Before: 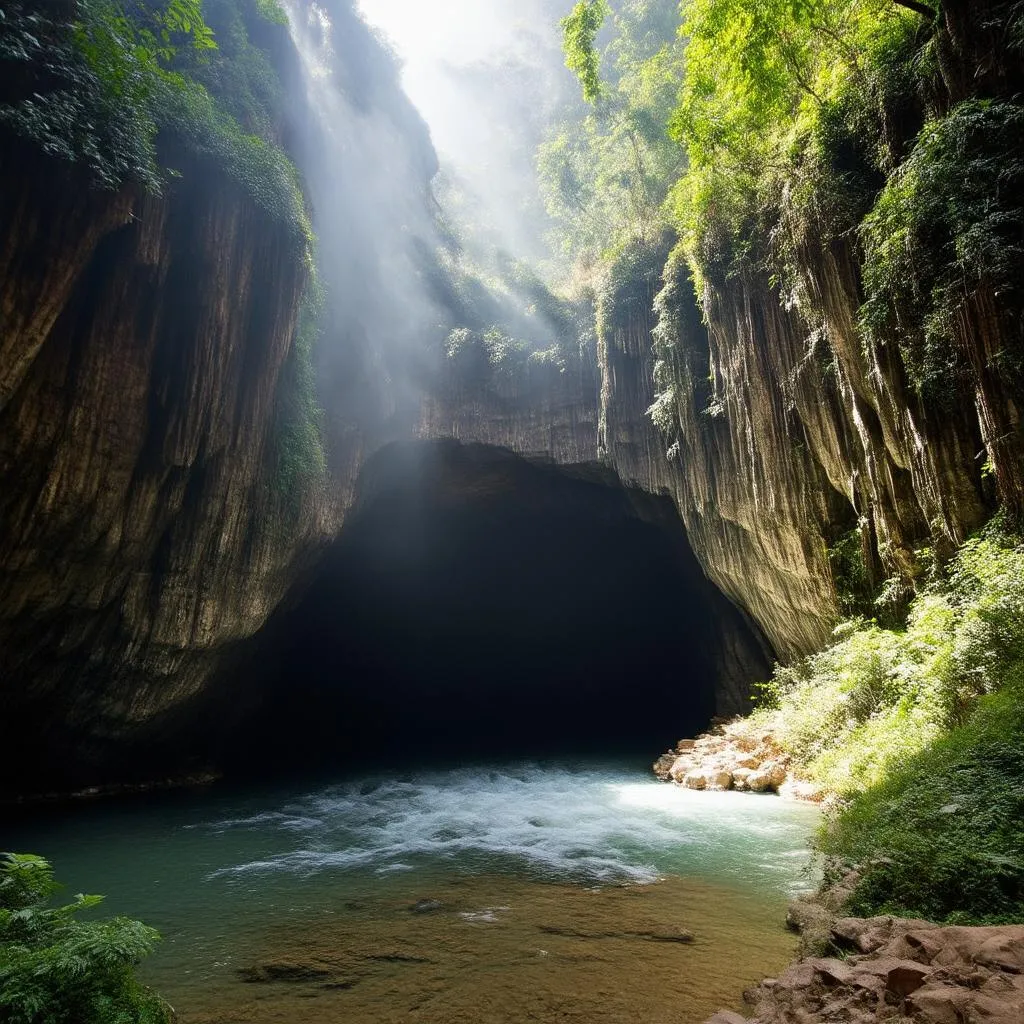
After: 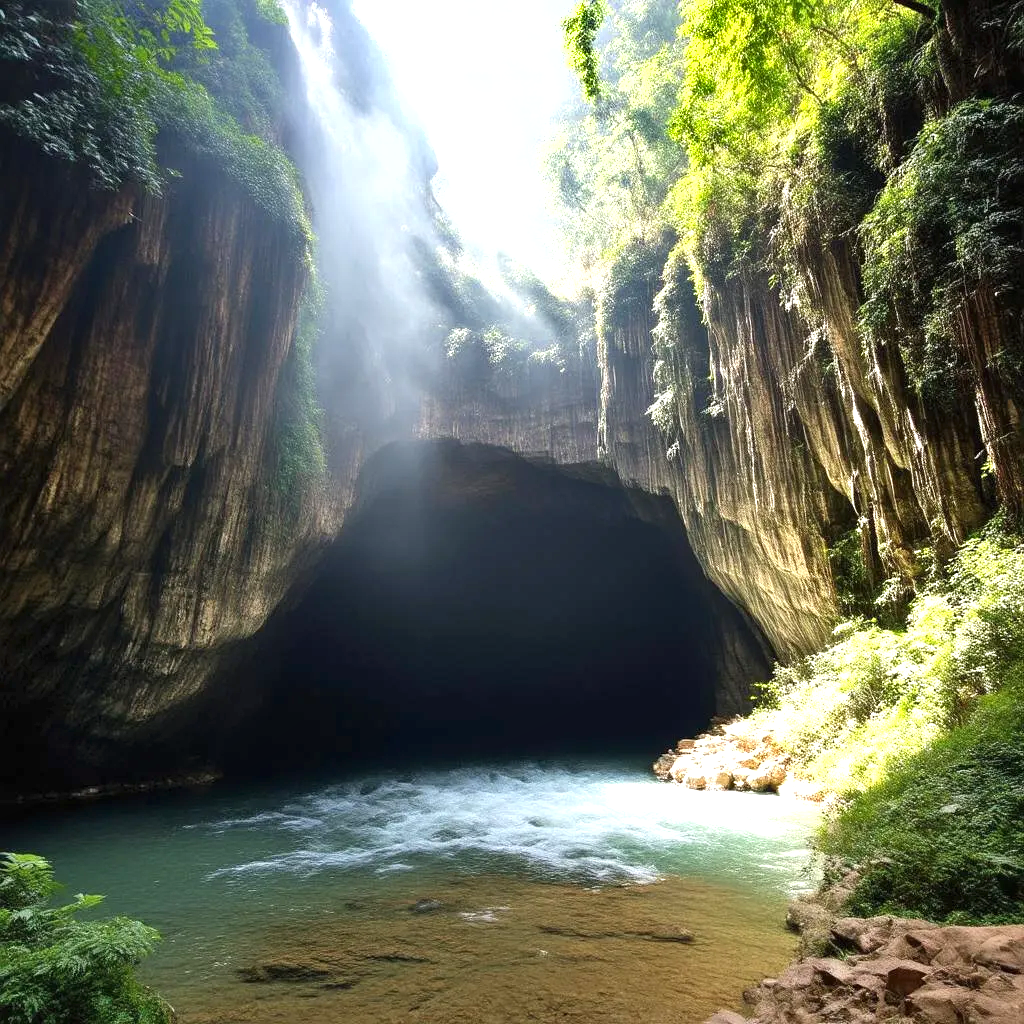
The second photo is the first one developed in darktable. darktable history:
exposure: black level correction 0, exposure 0.891 EV, compensate highlight preservation false
shadows and highlights: shadows 33.89, highlights -46.65, compress 49.8%, soften with gaussian
